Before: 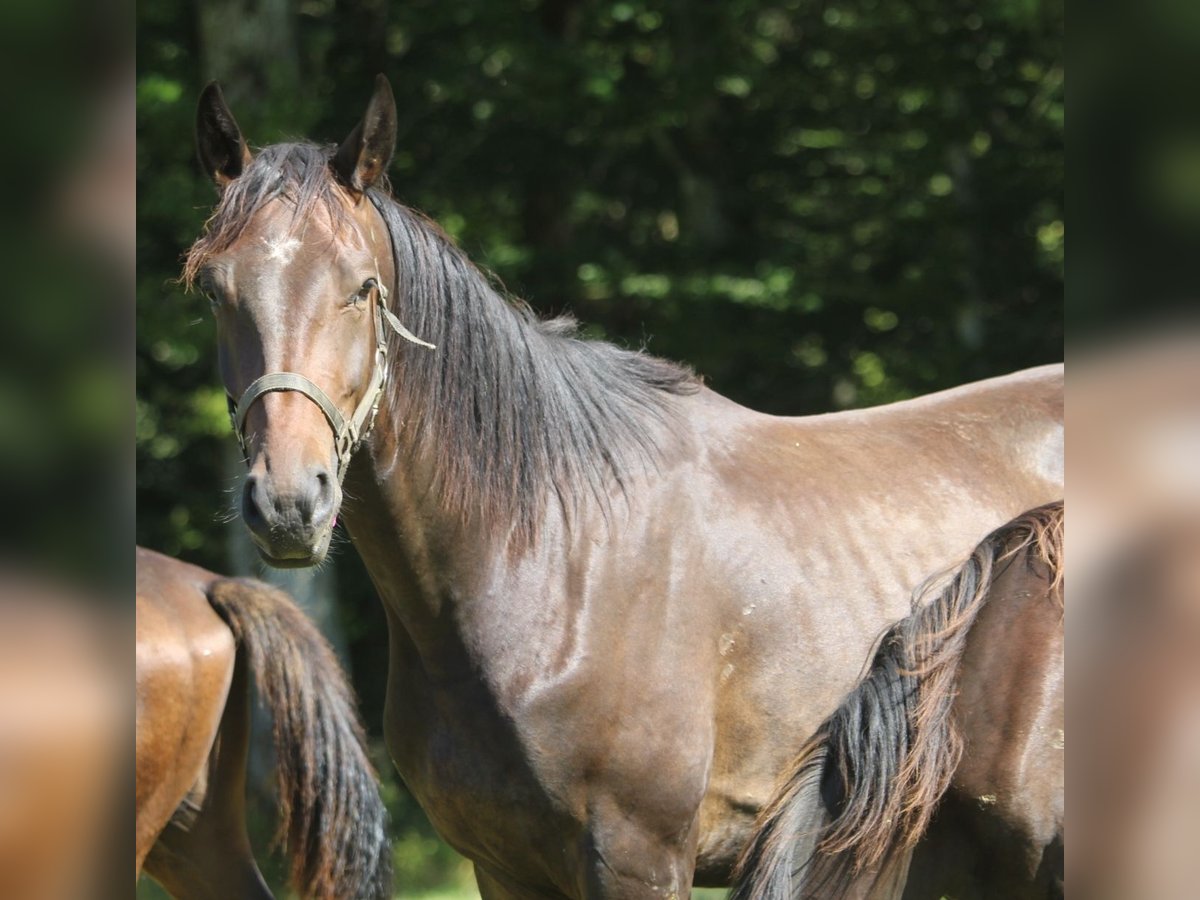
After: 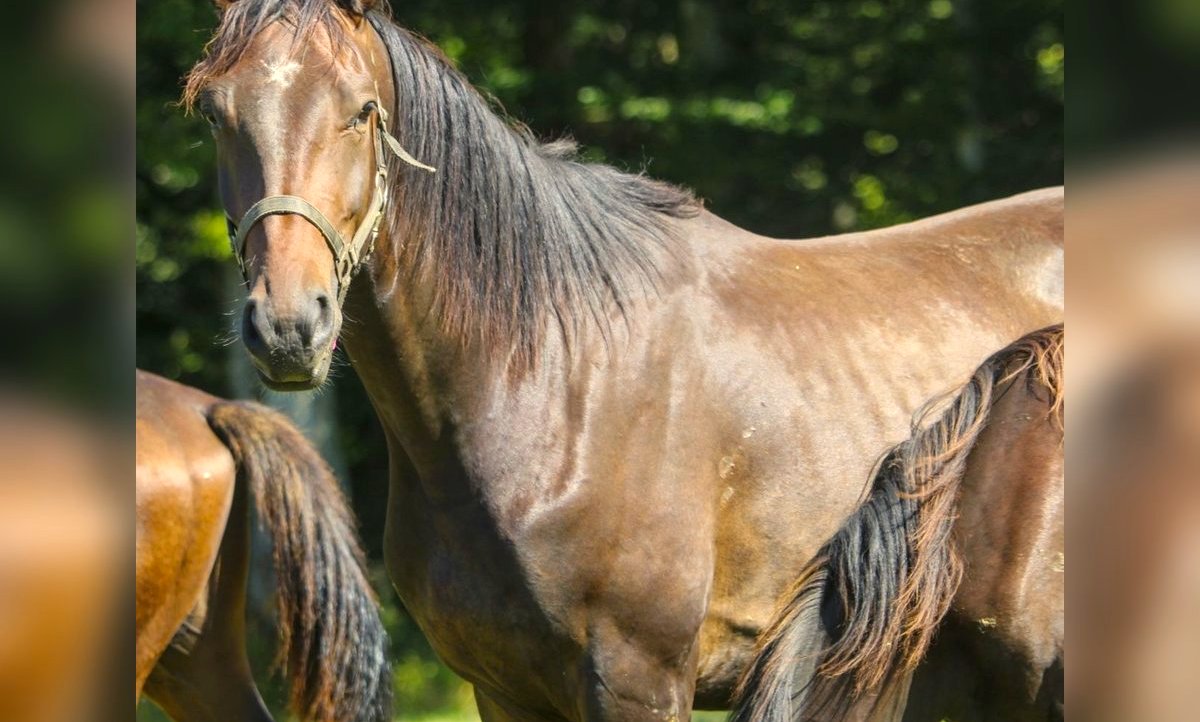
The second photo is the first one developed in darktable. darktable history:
crop and rotate: top 19.725%
local contrast: on, module defaults
color balance rgb: highlights gain › chroma 3.028%, highlights gain › hue 78.73°, perceptual saturation grading › global saturation 25.113%, global vibrance 20%
